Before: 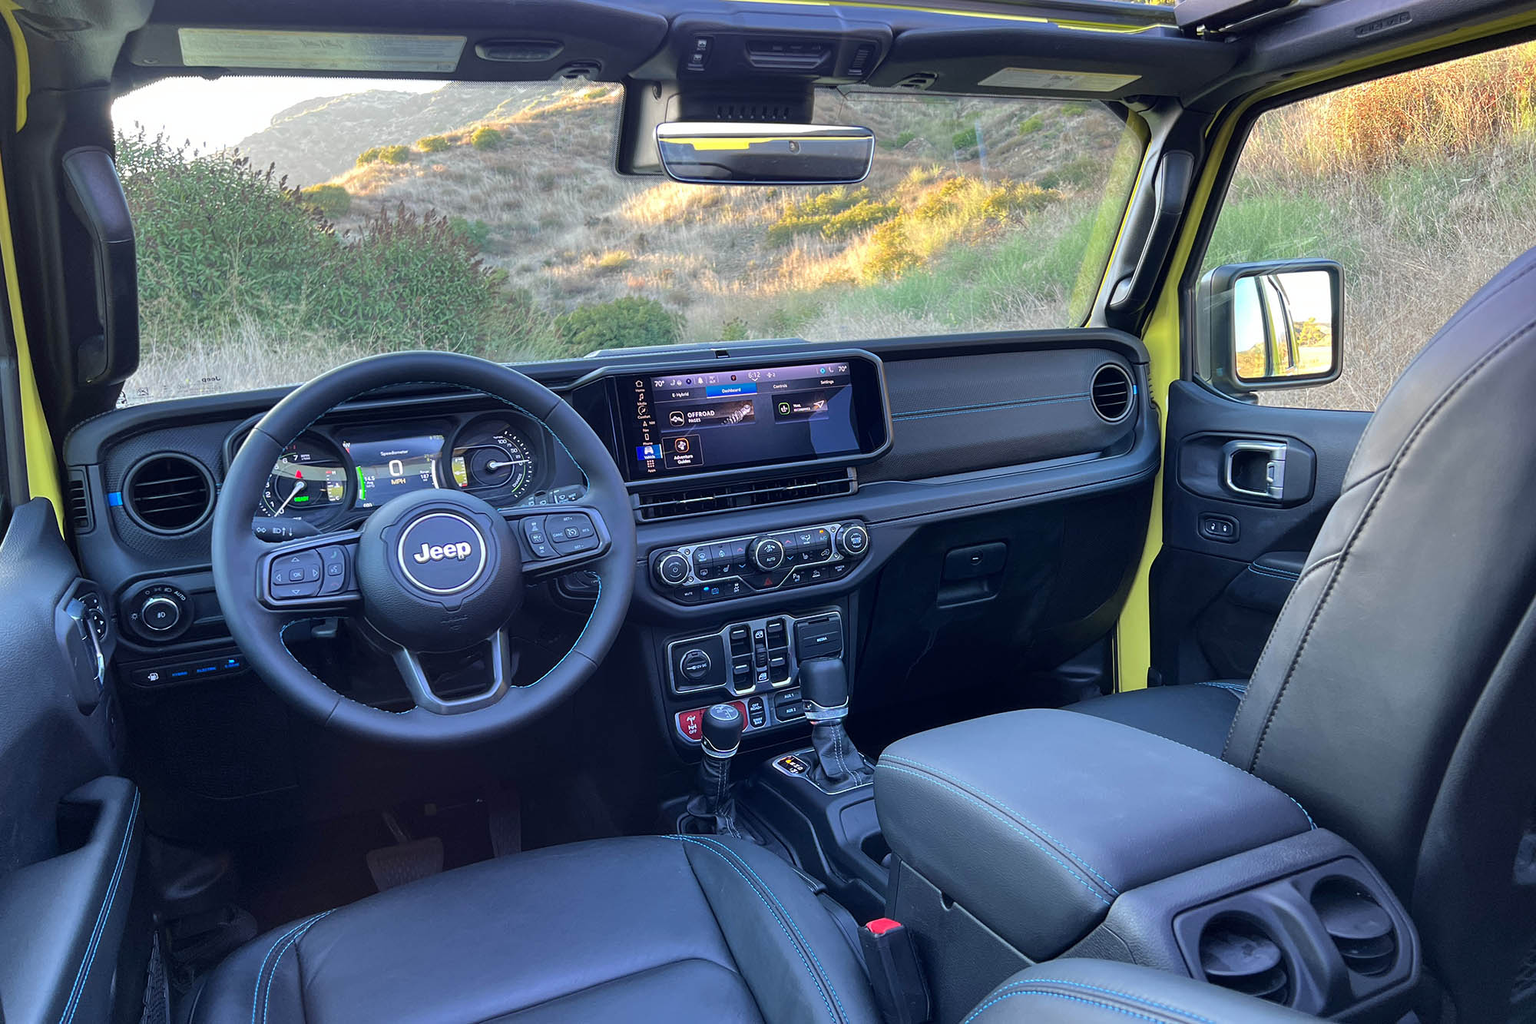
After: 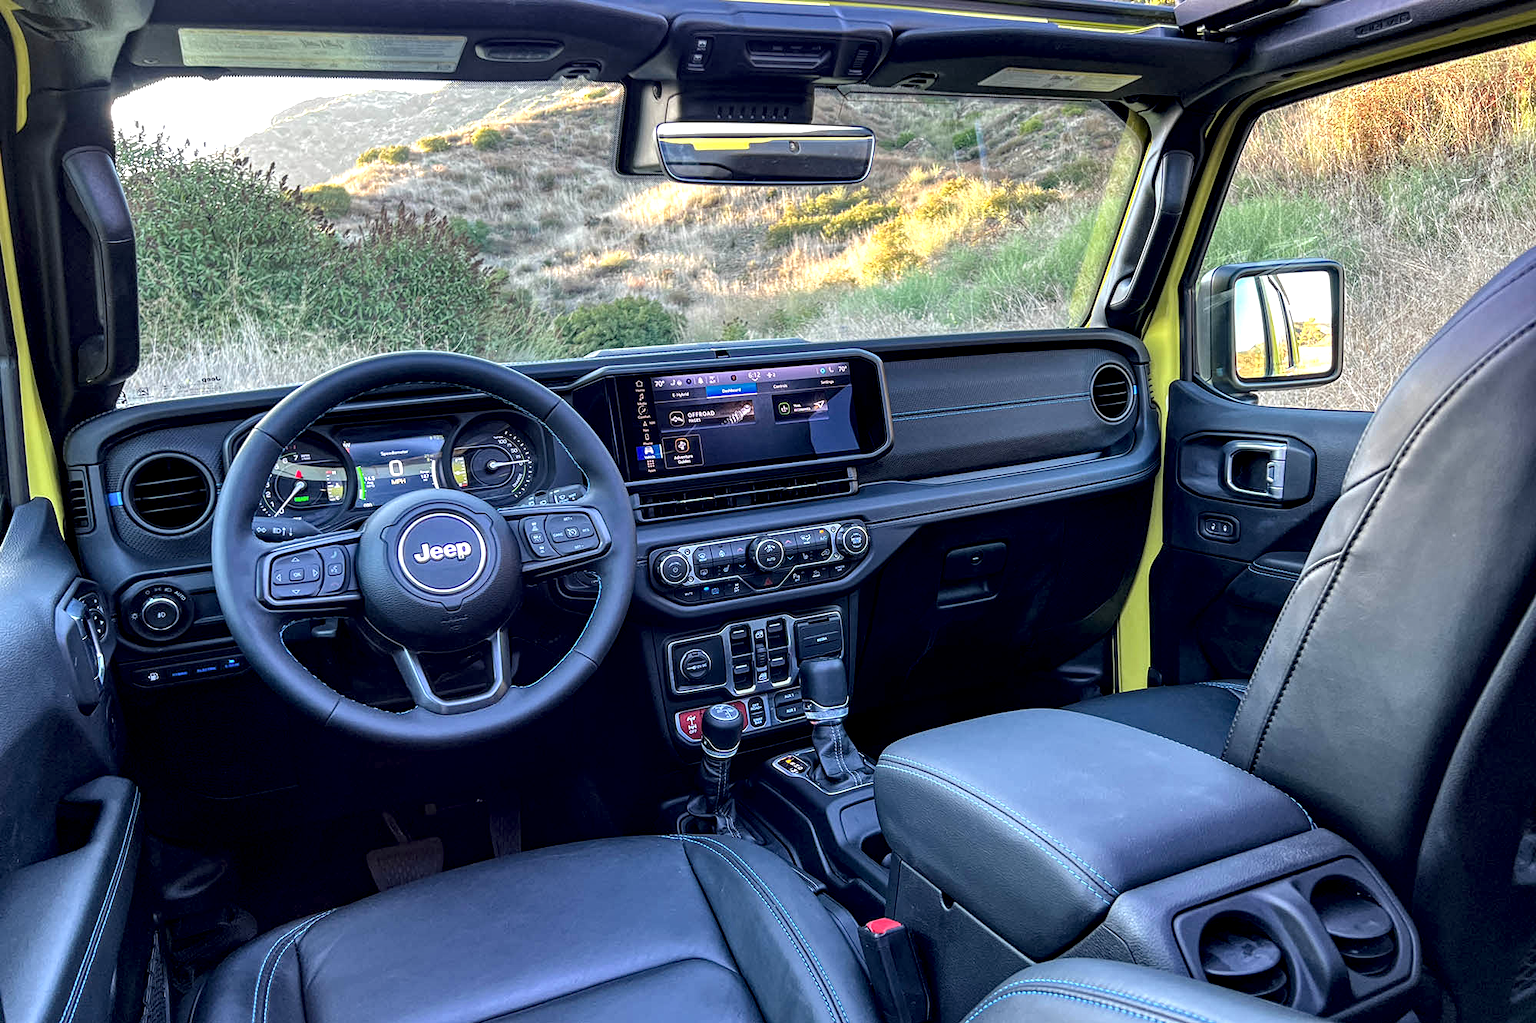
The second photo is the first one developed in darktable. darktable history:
local contrast: highlights 63%, shadows 53%, detail 169%, midtone range 0.508
haze removal: adaptive false
